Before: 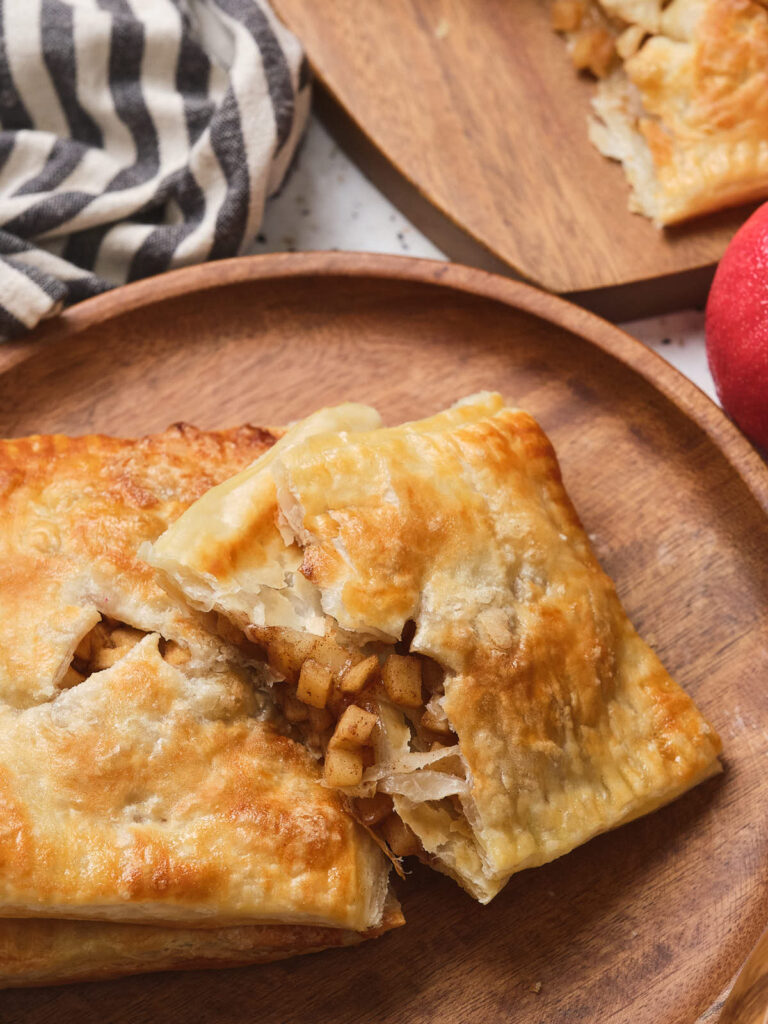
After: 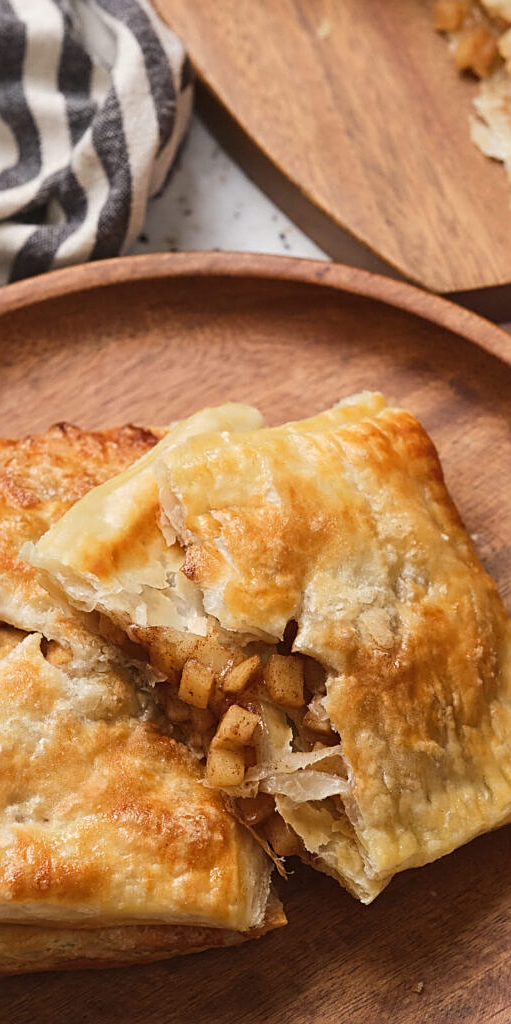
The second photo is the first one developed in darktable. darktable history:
crop and rotate: left 15.405%, right 18.042%
sharpen: on, module defaults
